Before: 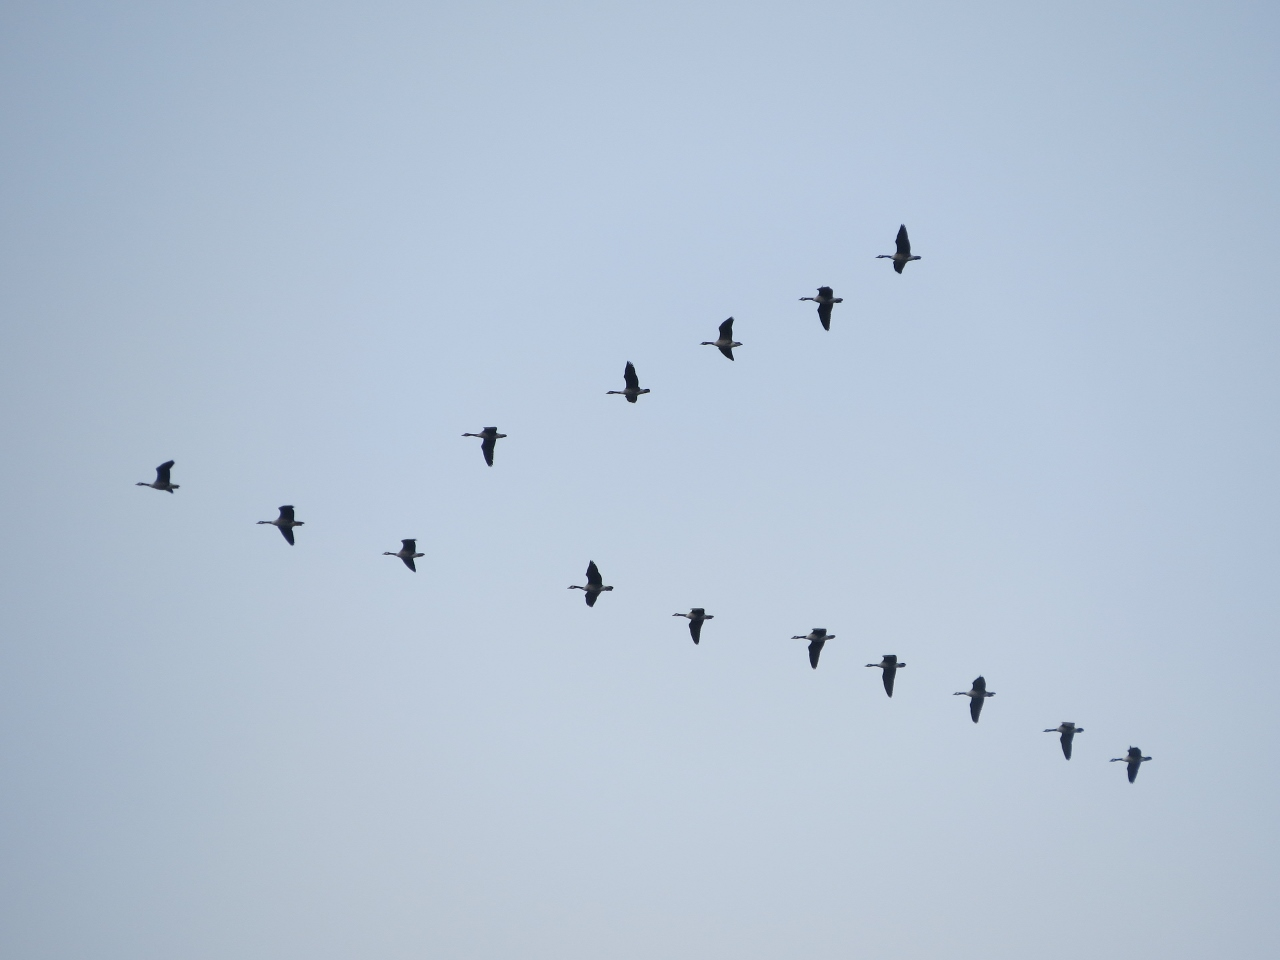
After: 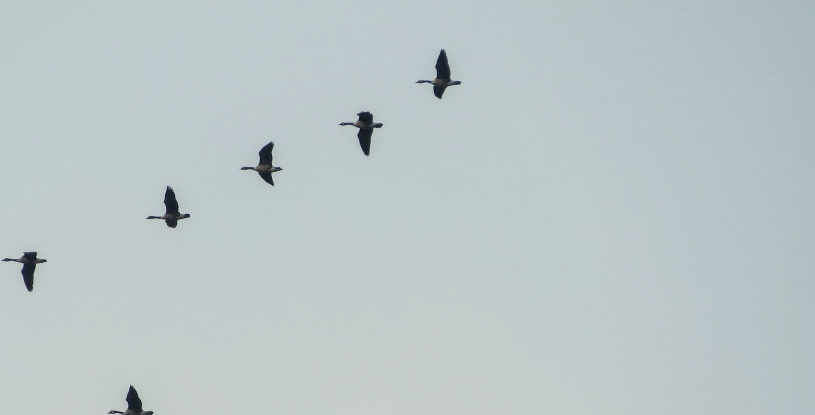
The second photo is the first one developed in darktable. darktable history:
white balance: red 1.029, blue 0.92
local contrast: detail 130%
crop: left 36.005%, top 18.293%, right 0.31%, bottom 38.444%
